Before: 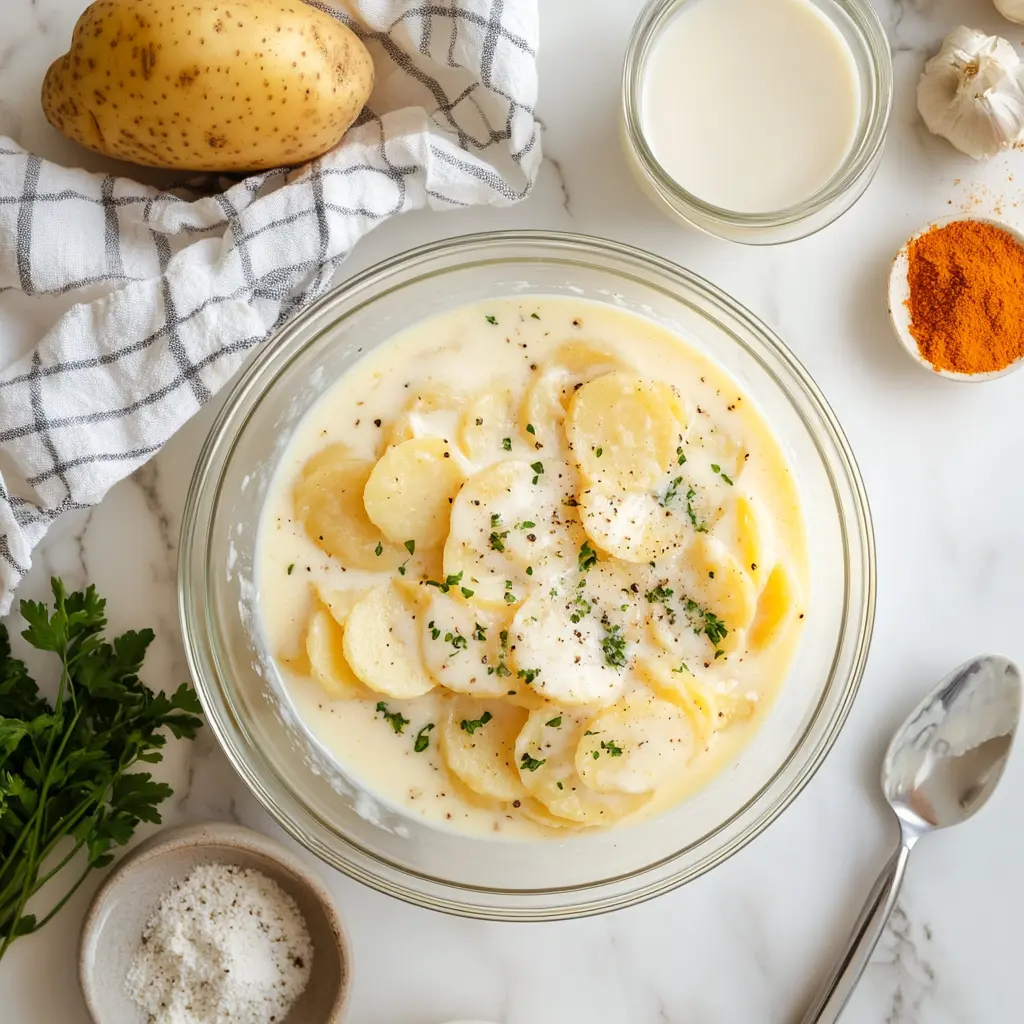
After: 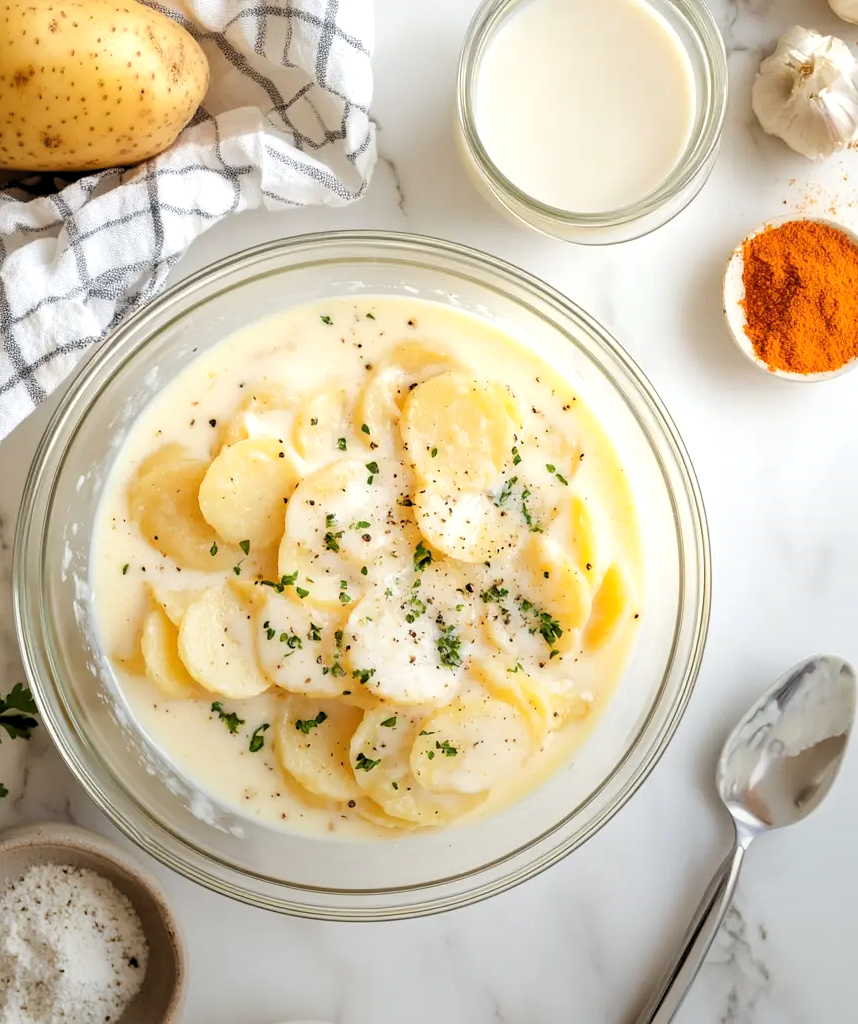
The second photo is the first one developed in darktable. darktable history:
rgb levels: levels [[0.01, 0.419, 0.839], [0, 0.5, 1], [0, 0.5, 1]]
crop: left 16.145%
graduated density: rotation -180°, offset 27.42
tone equalizer: on, module defaults
